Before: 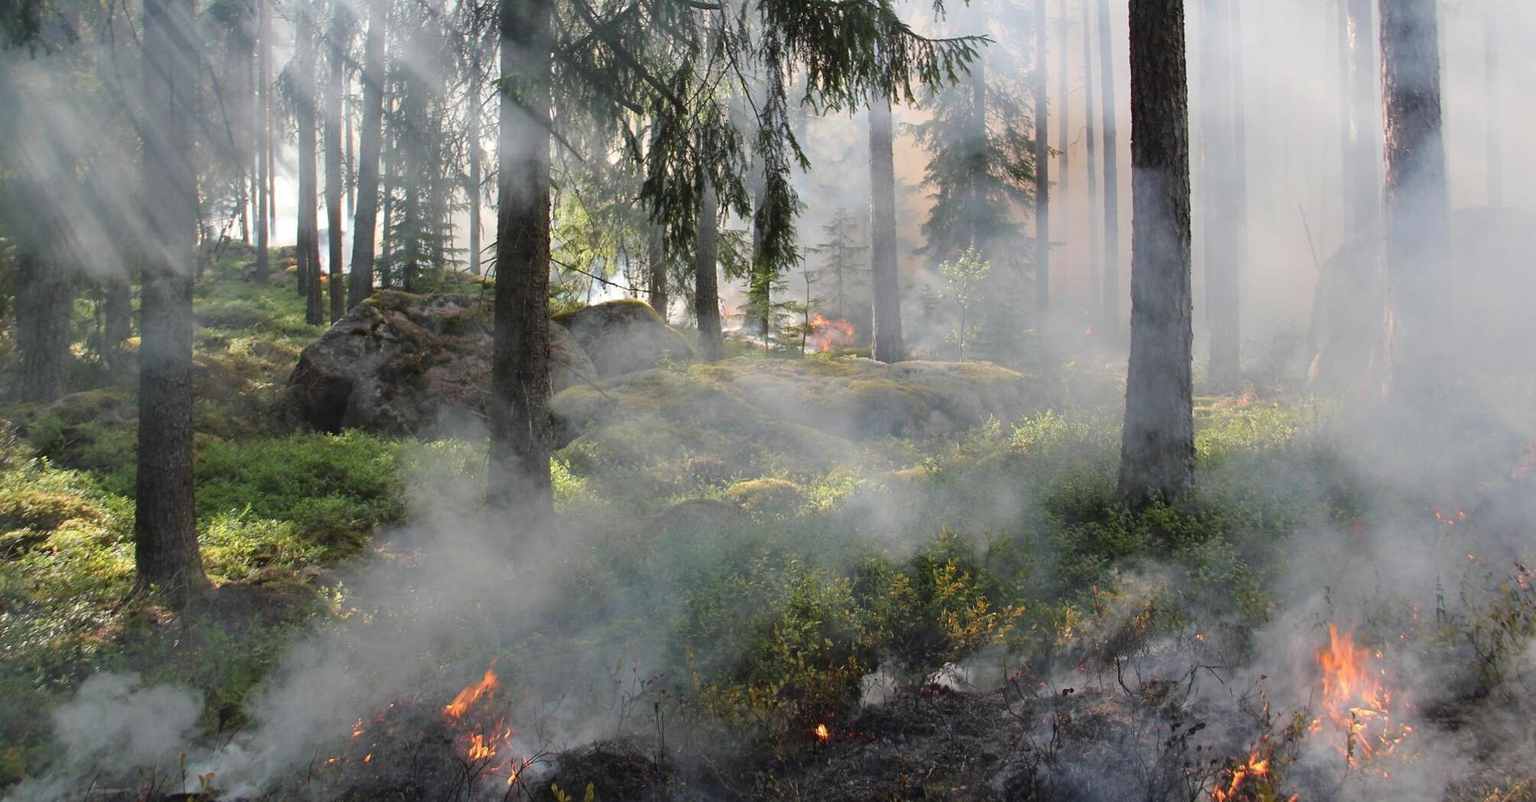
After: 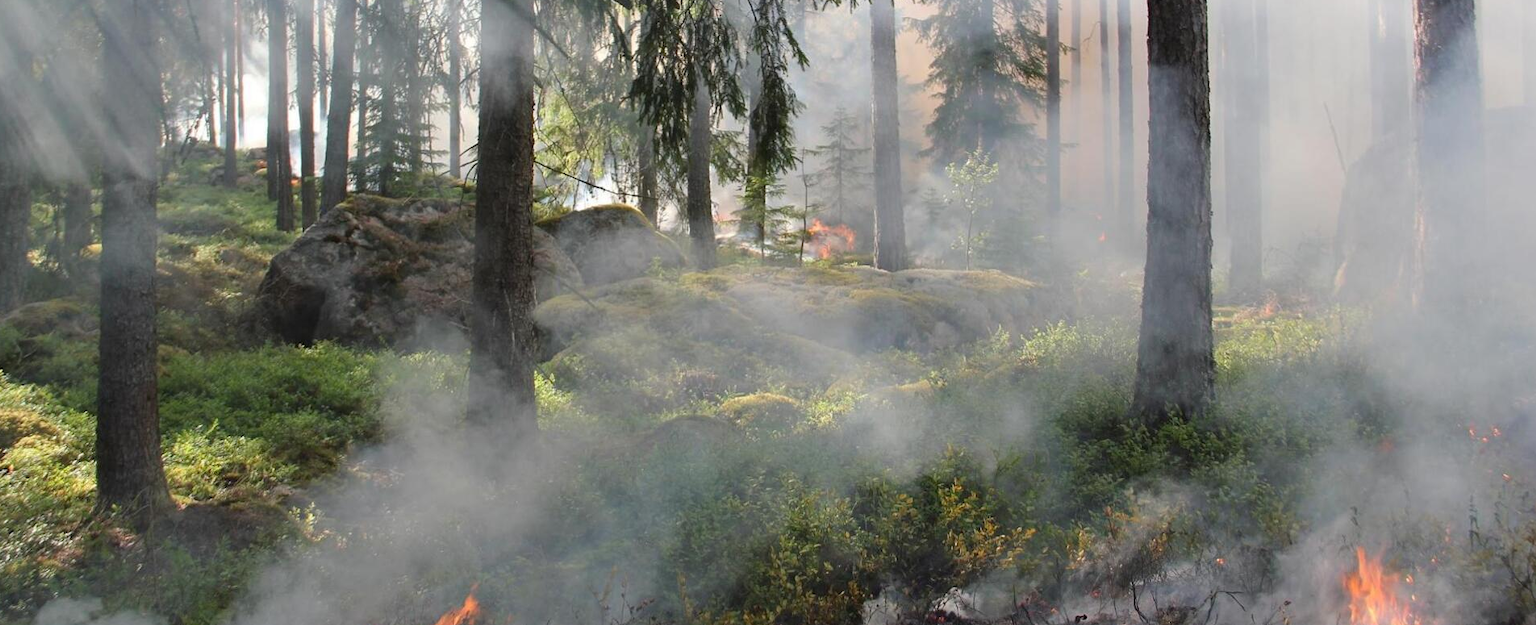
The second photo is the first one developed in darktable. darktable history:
crop and rotate: left 2.931%, top 13.324%, right 2.301%, bottom 12.8%
